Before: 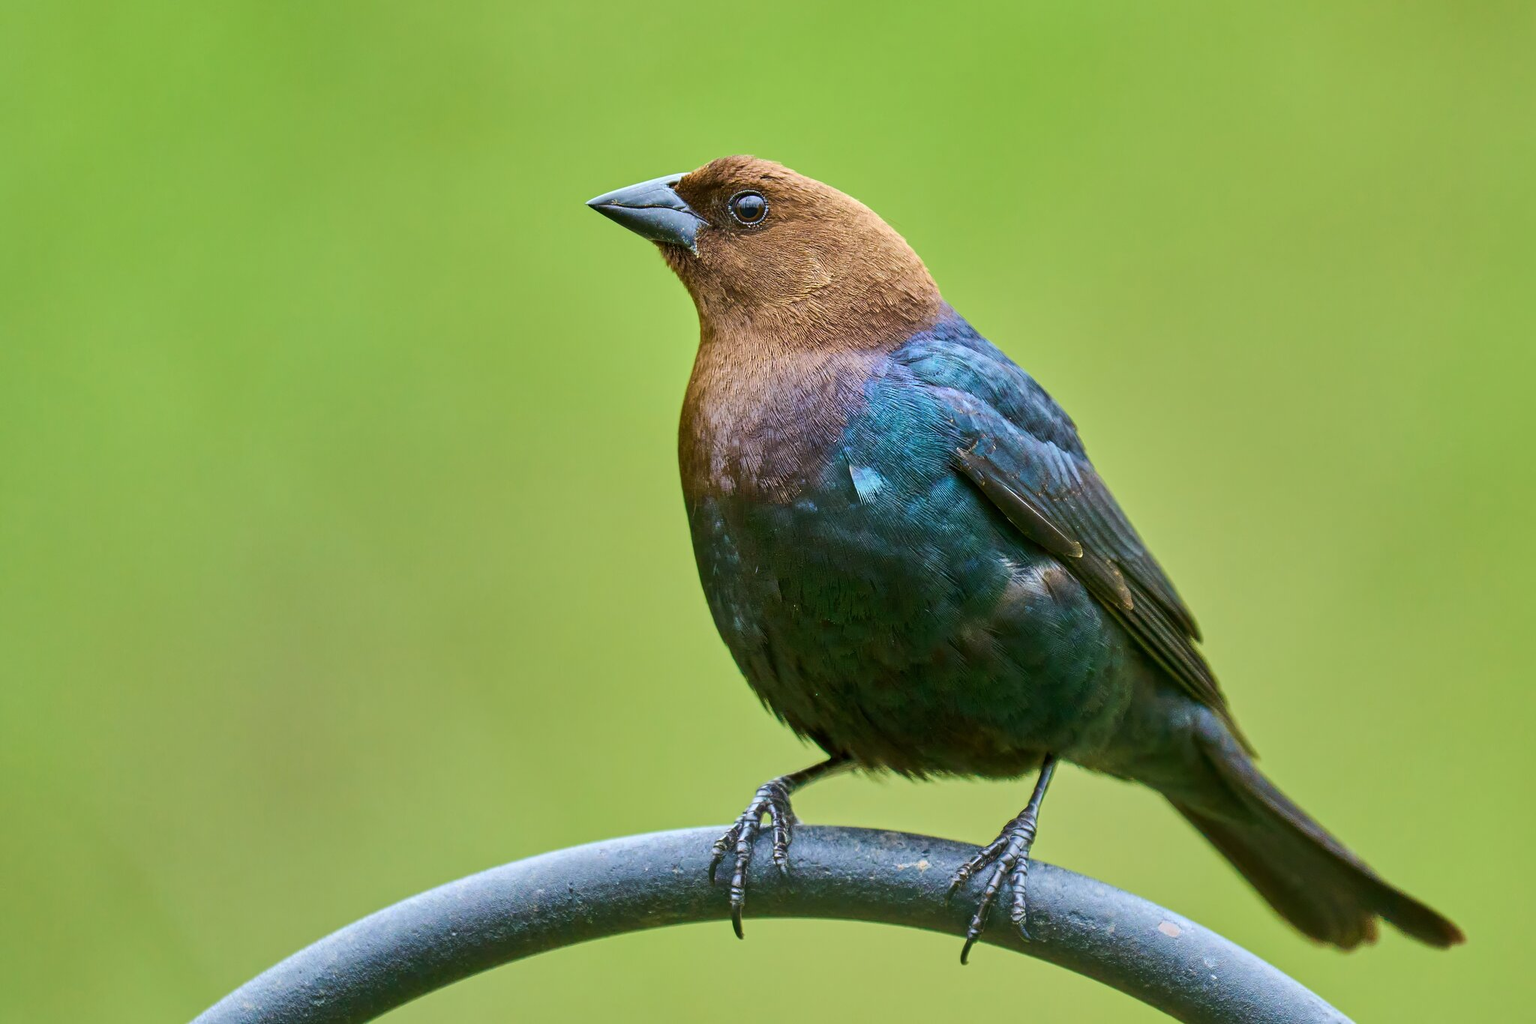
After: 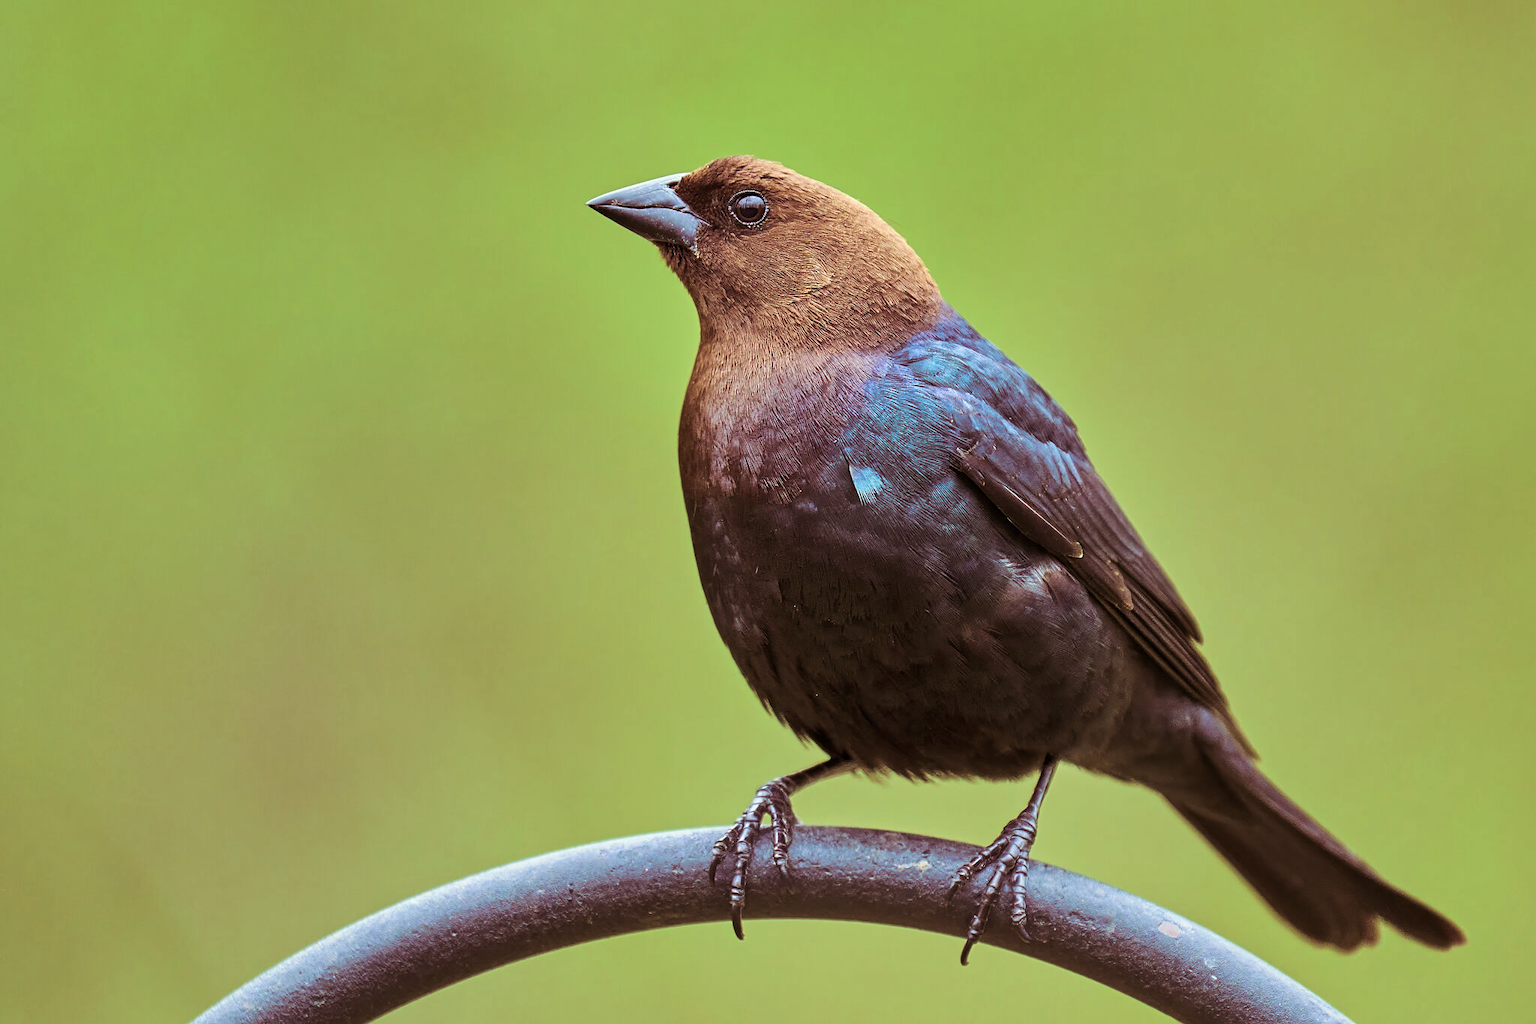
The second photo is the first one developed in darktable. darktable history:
sharpen: amount 0.2
tone equalizer: on, module defaults
split-toning: on, module defaults
